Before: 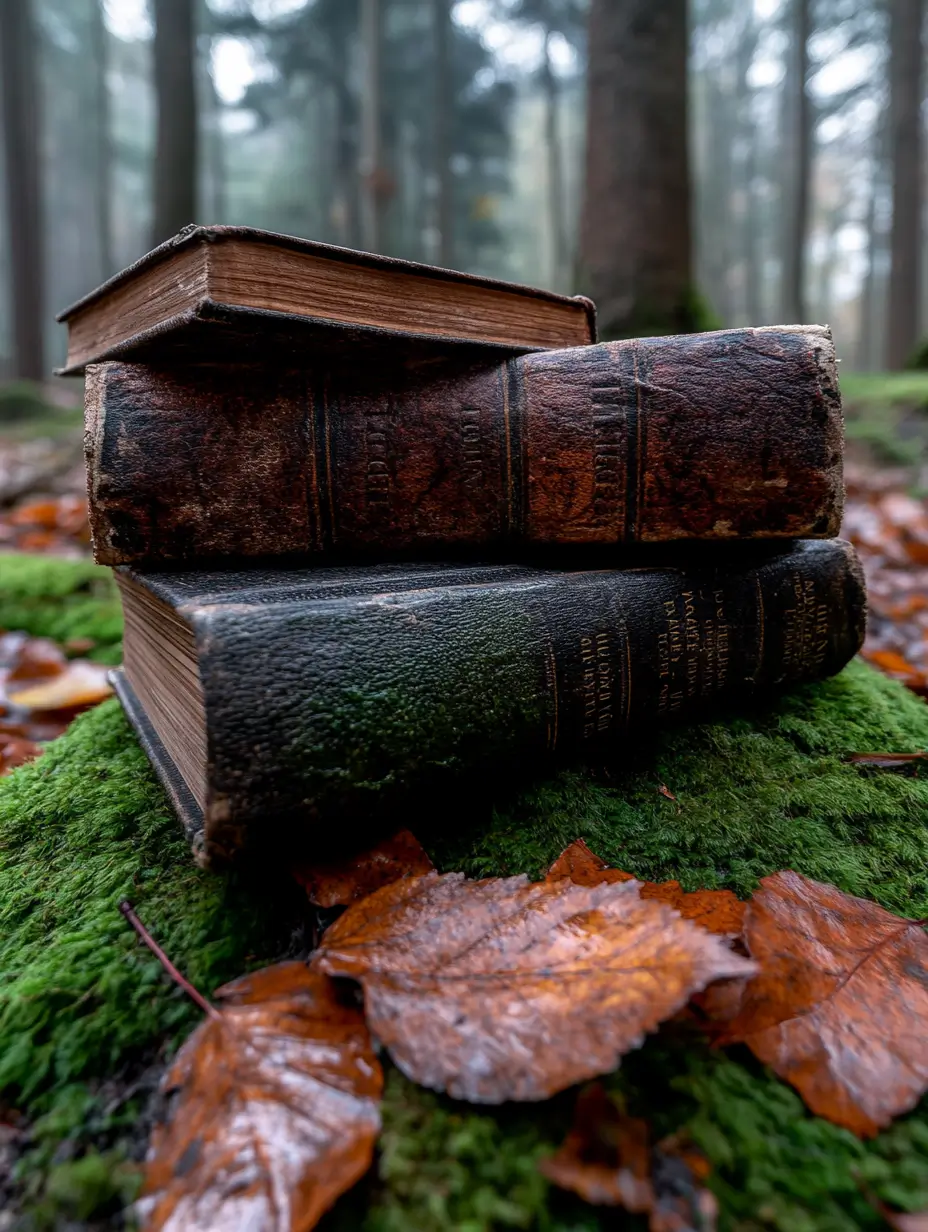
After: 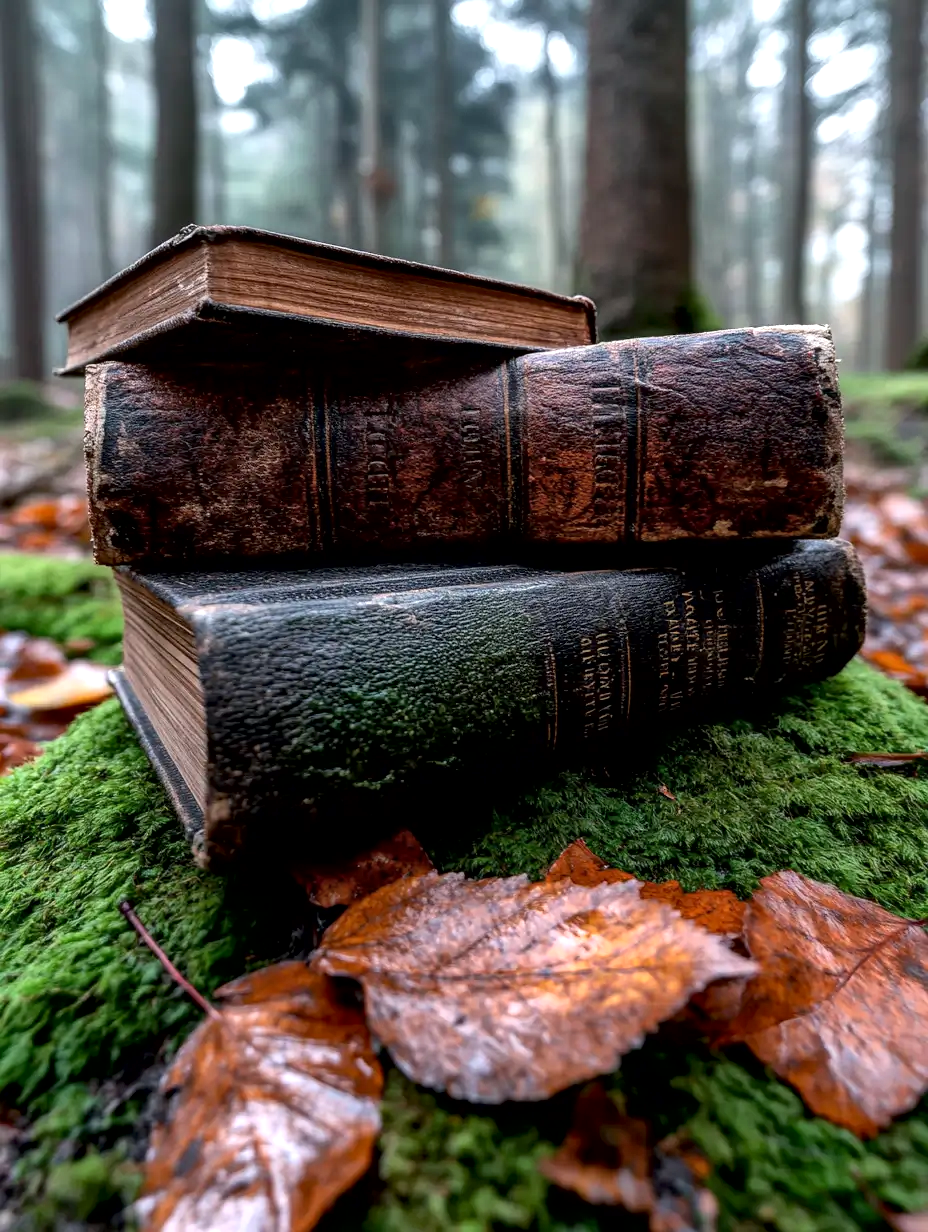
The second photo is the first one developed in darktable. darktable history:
local contrast: mode bilateral grid, contrast 19, coarseness 50, detail 162%, midtone range 0.2
exposure: black level correction 0.001, exposure 0.499 EV, compensate exposure bias true, compensate highlight preservation false
